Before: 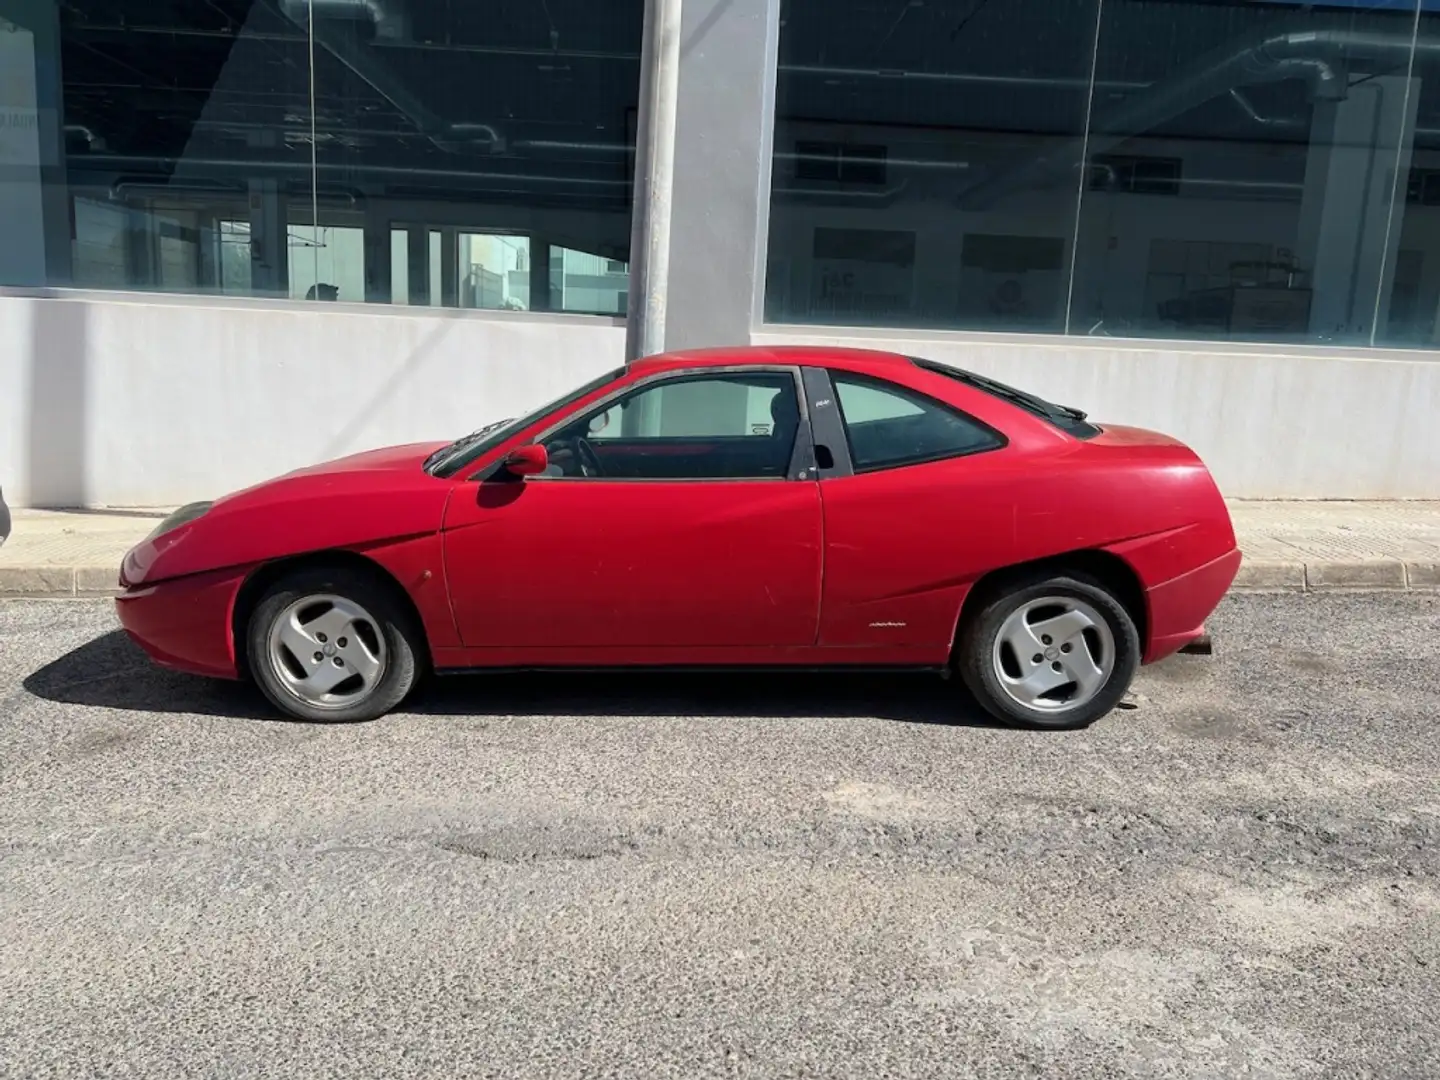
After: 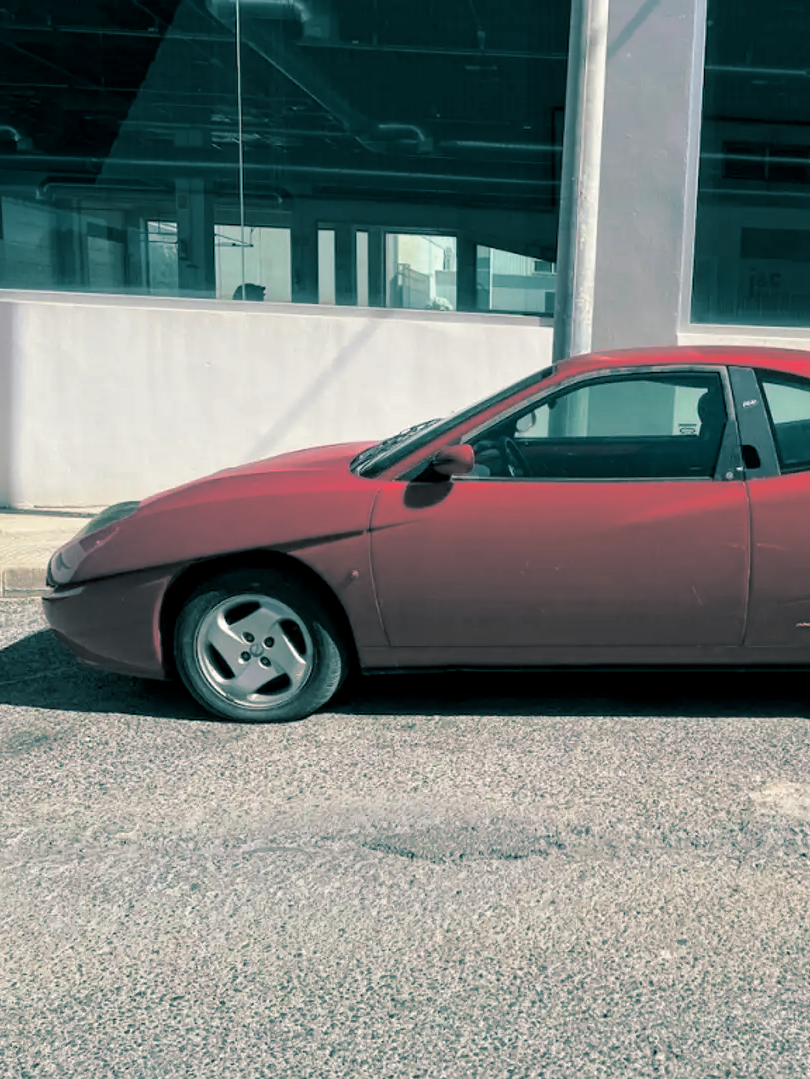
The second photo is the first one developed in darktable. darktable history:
local contrast: highlights 100%, shadows 100%, detail 120%, midtone range 0.2
split-toning: shadows › hue 186.43°, highlights › hue 49.29°, compress 30.29%
exposure: compensate highlight preservation false
crop: left 5.114%, right 38.589%
